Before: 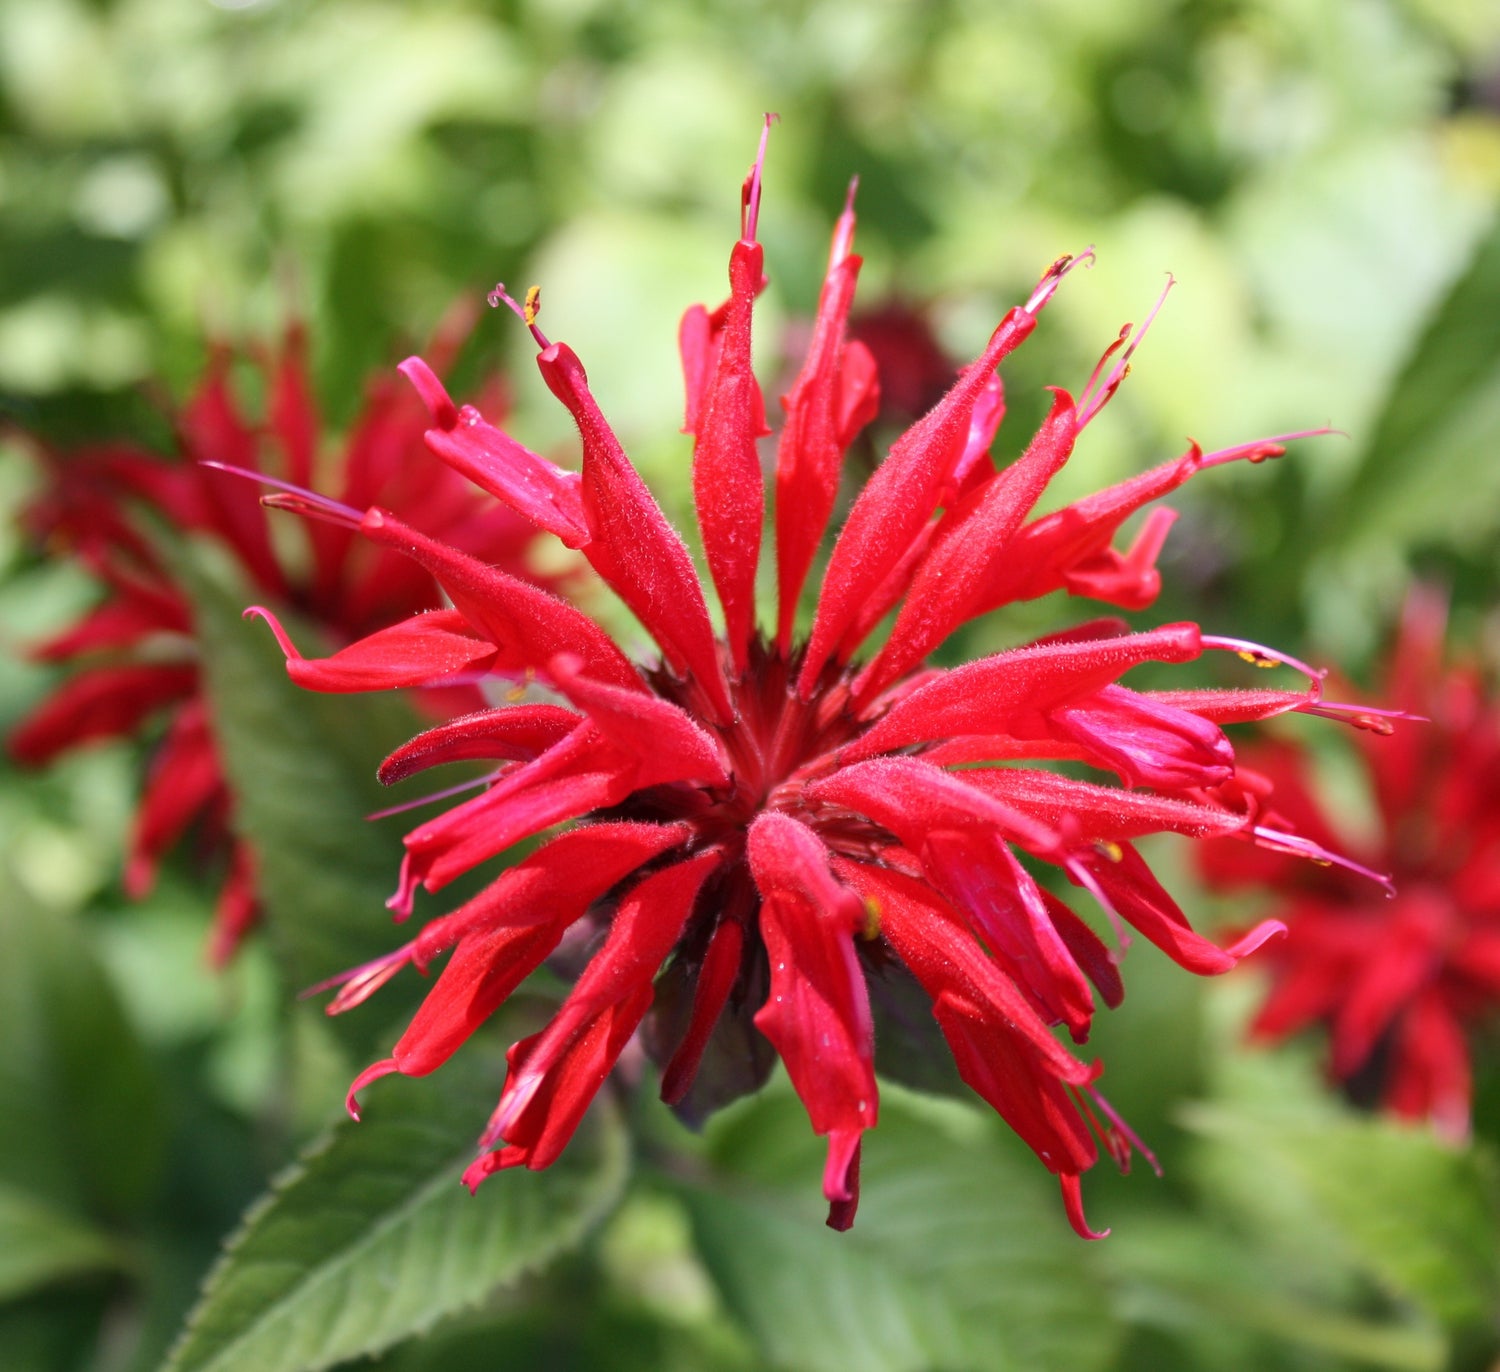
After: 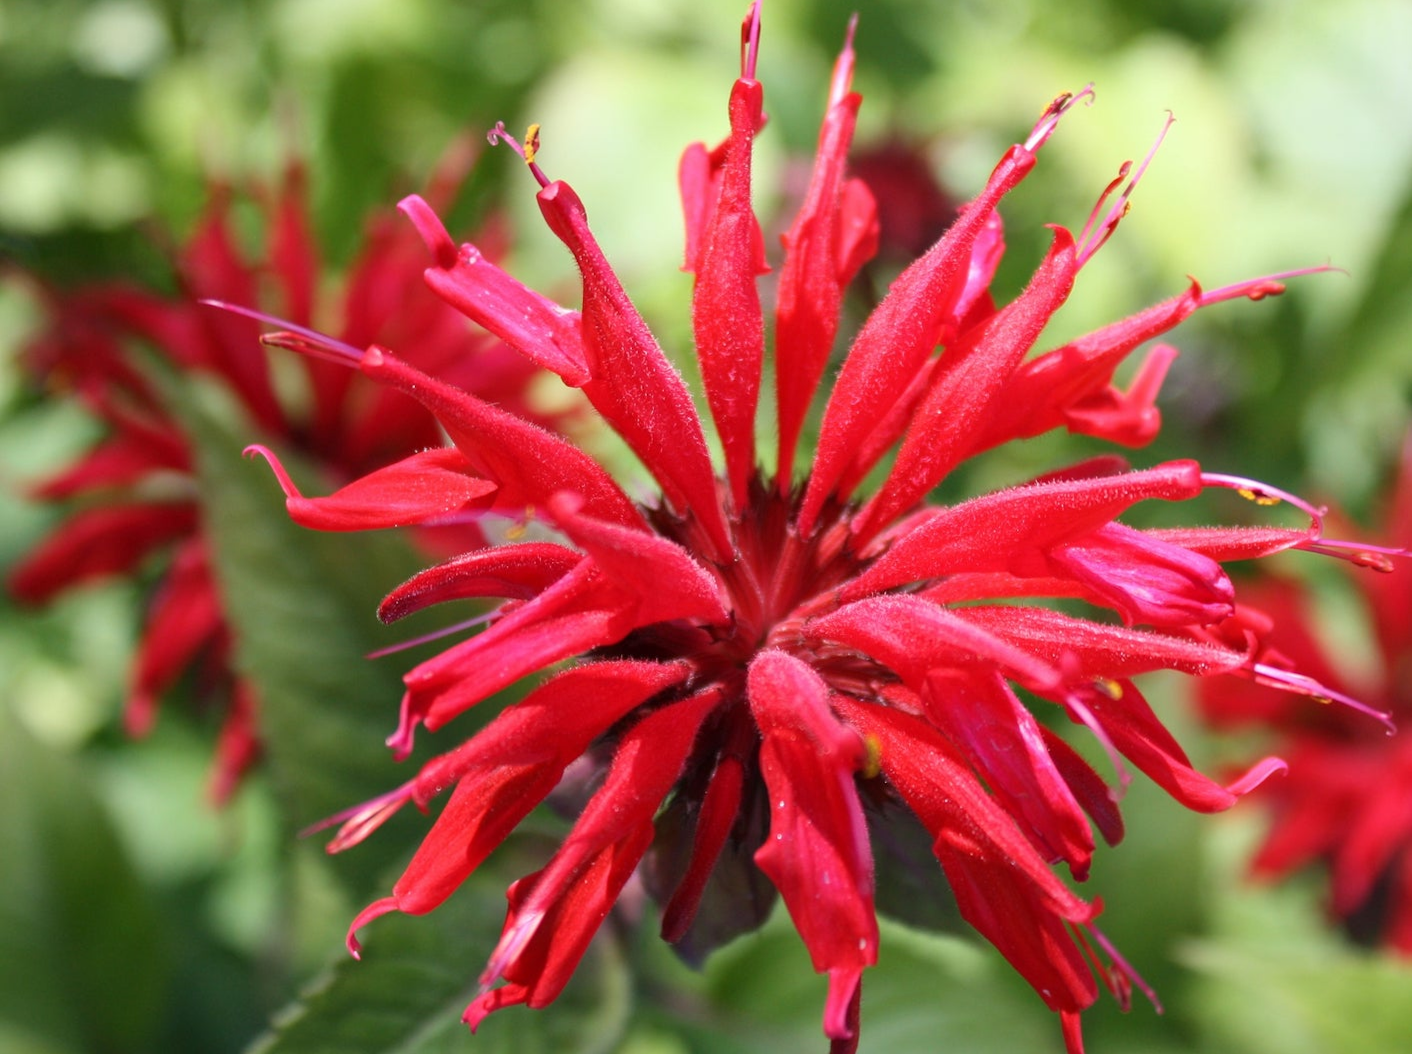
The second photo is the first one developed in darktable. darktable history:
crop and rotate: angle 0.056°, top 11.767%, right 5.704%, bottom 11.271%
